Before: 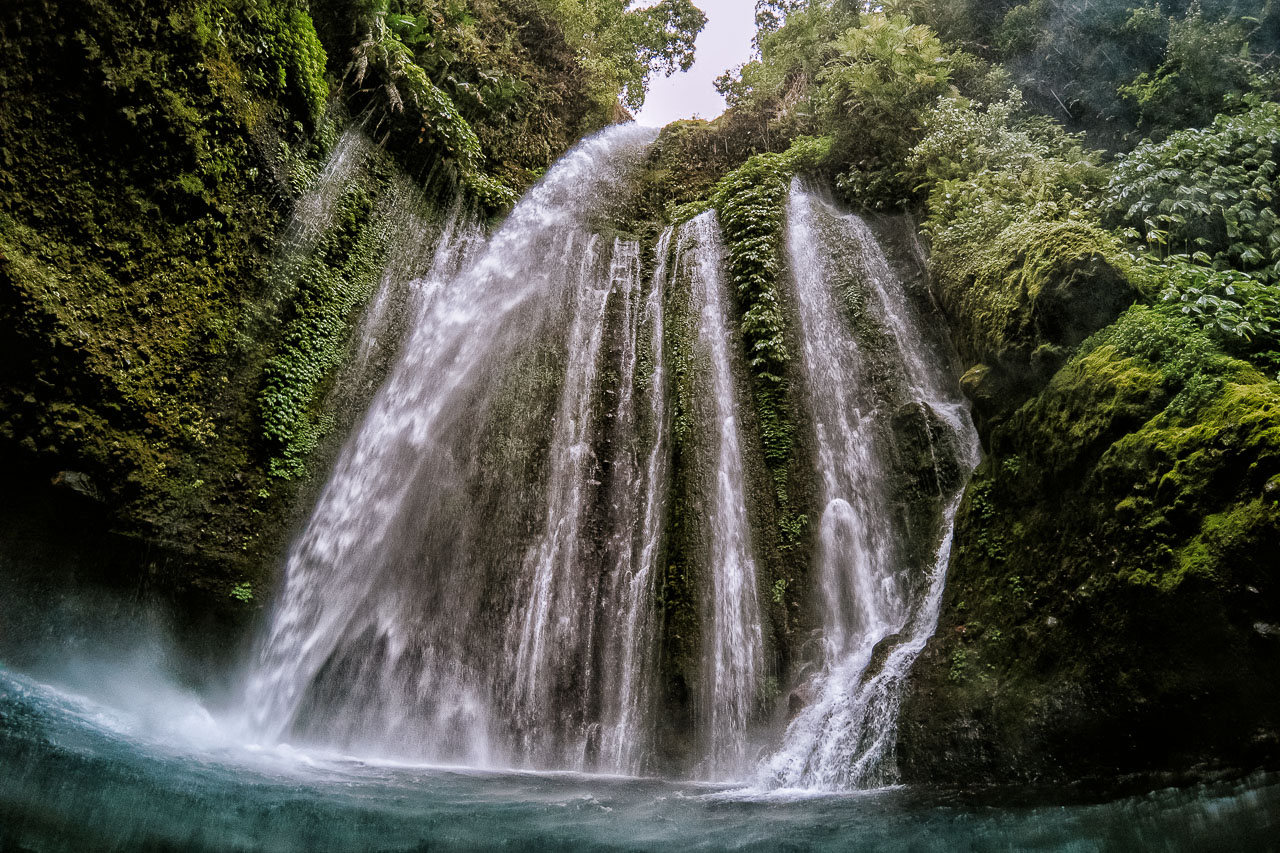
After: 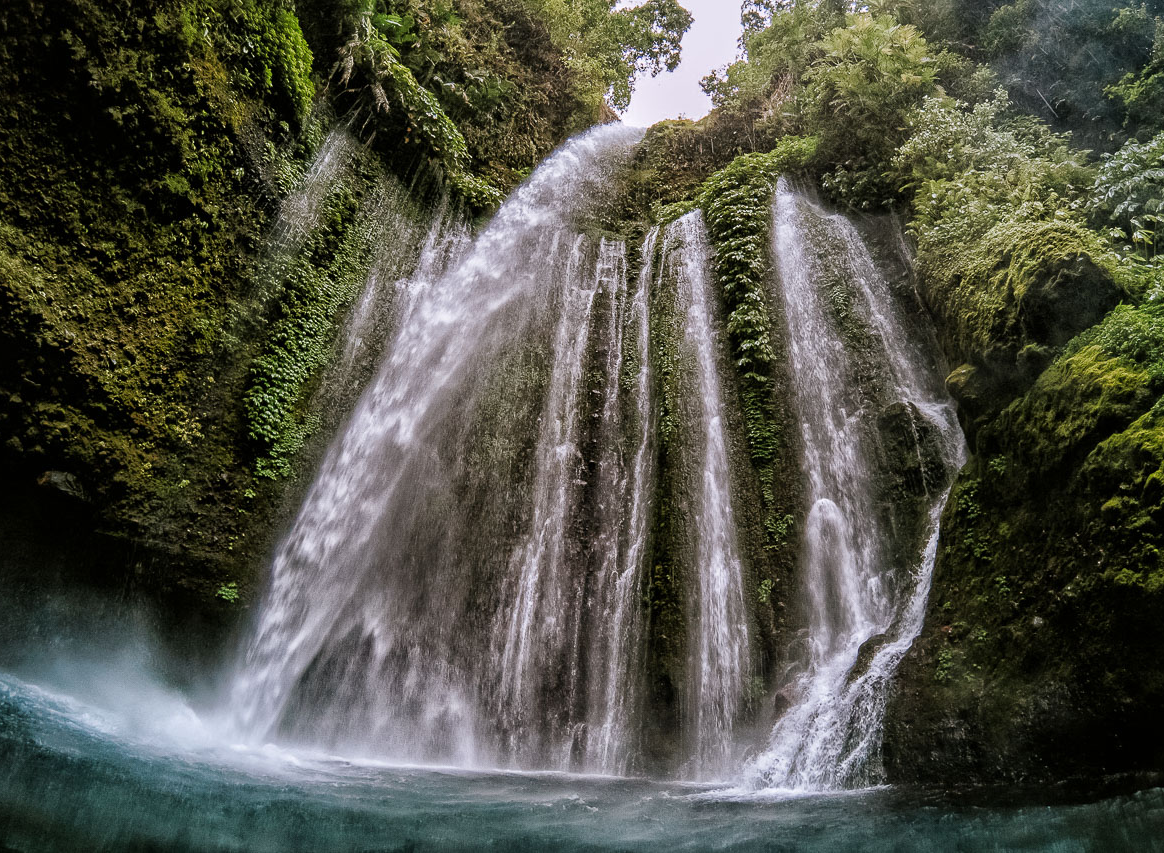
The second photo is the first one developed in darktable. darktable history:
crop and rotate: left 1.14%, right 7.923%
